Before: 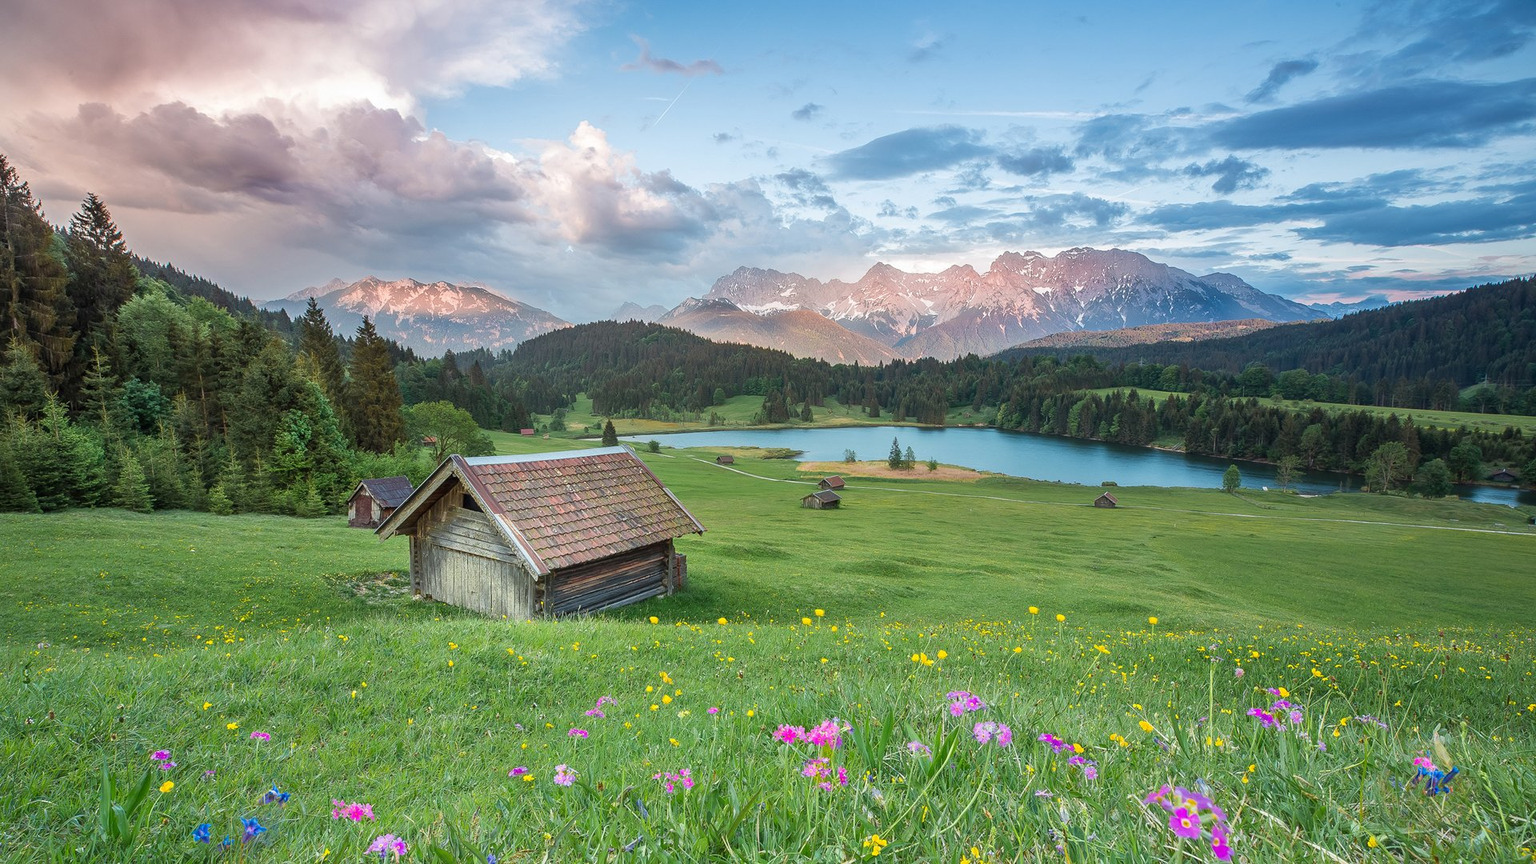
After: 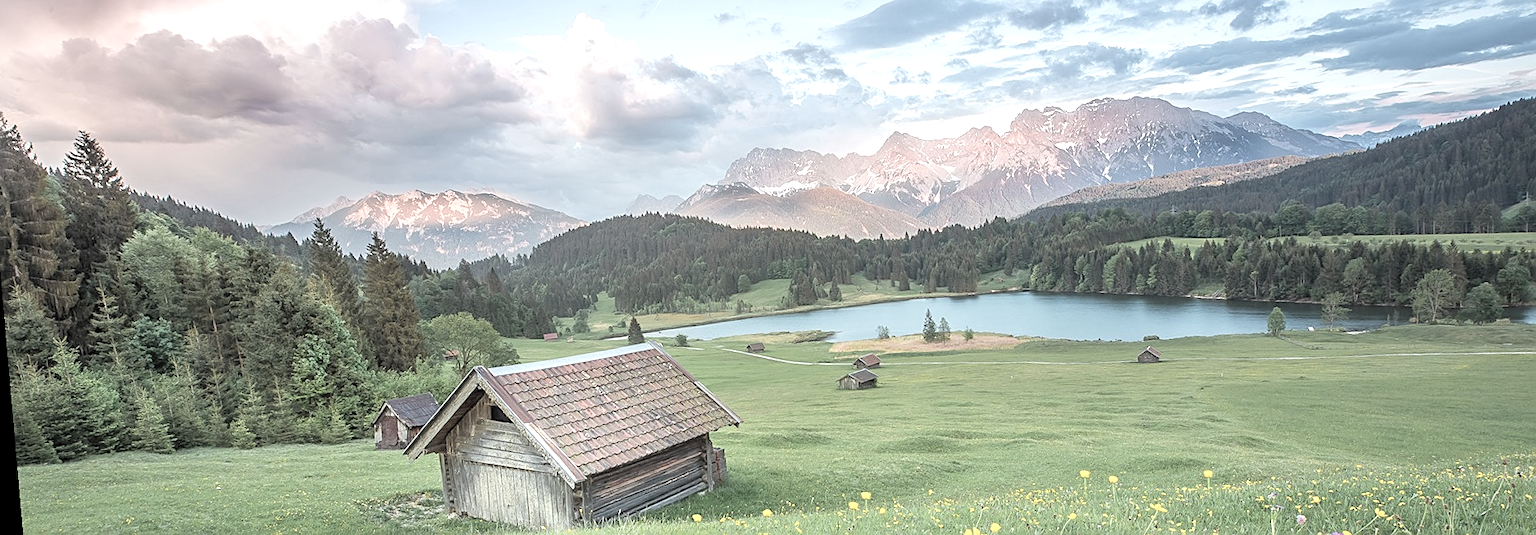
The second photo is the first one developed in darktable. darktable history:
crop: left 1.744%, top 19.225%, right 5.069%, bottom 28.357%
sharpen: on, module defaults
rotate and perspective: rotation -4.98°, automatic cropping off
contrast brightness saturation: brightness 0.18, saturation -0.5
exposure: exposure 0.496 EV, compensate highlight preservation false
